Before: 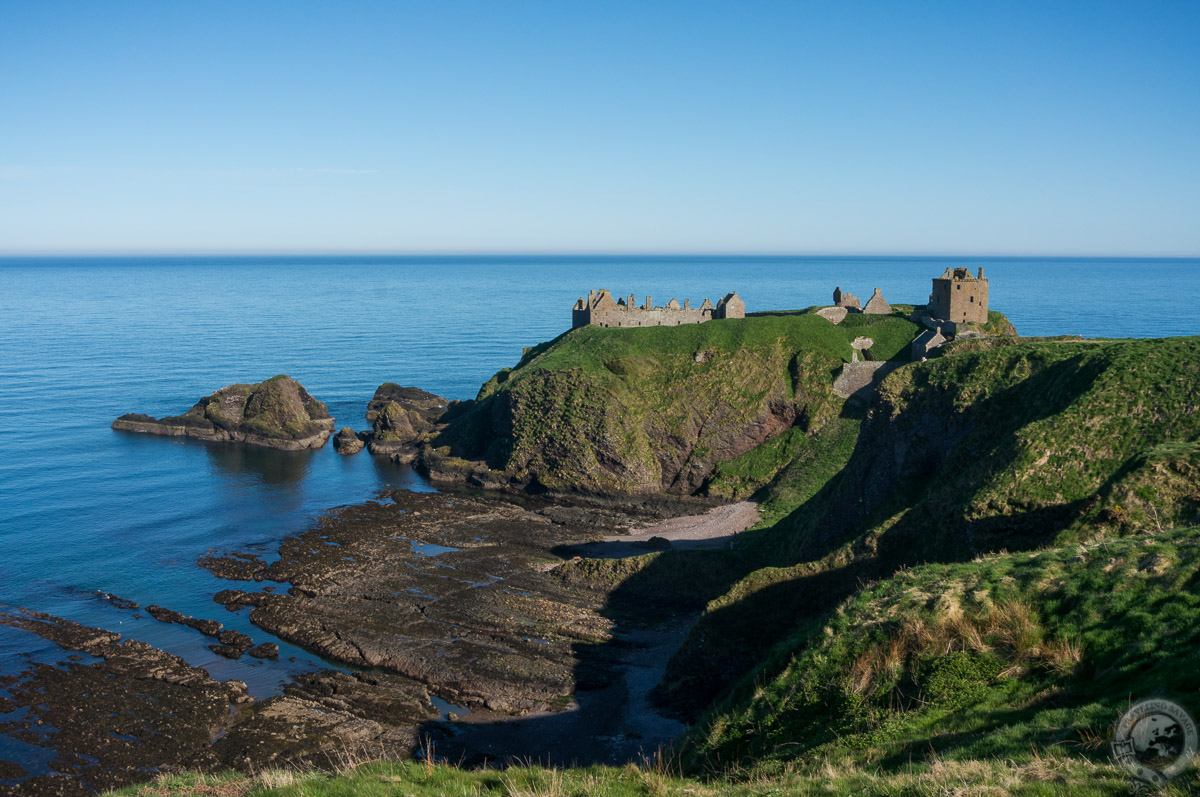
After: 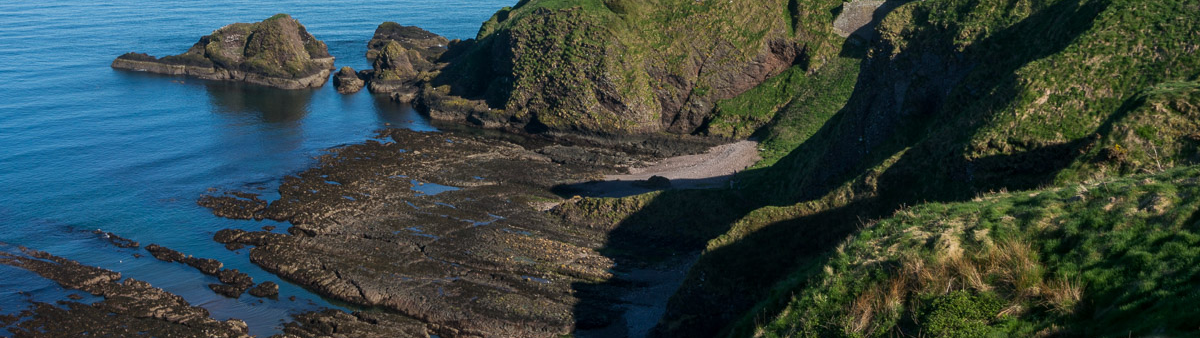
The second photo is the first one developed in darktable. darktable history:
crop: top 45.408%, bottom 12.116%
